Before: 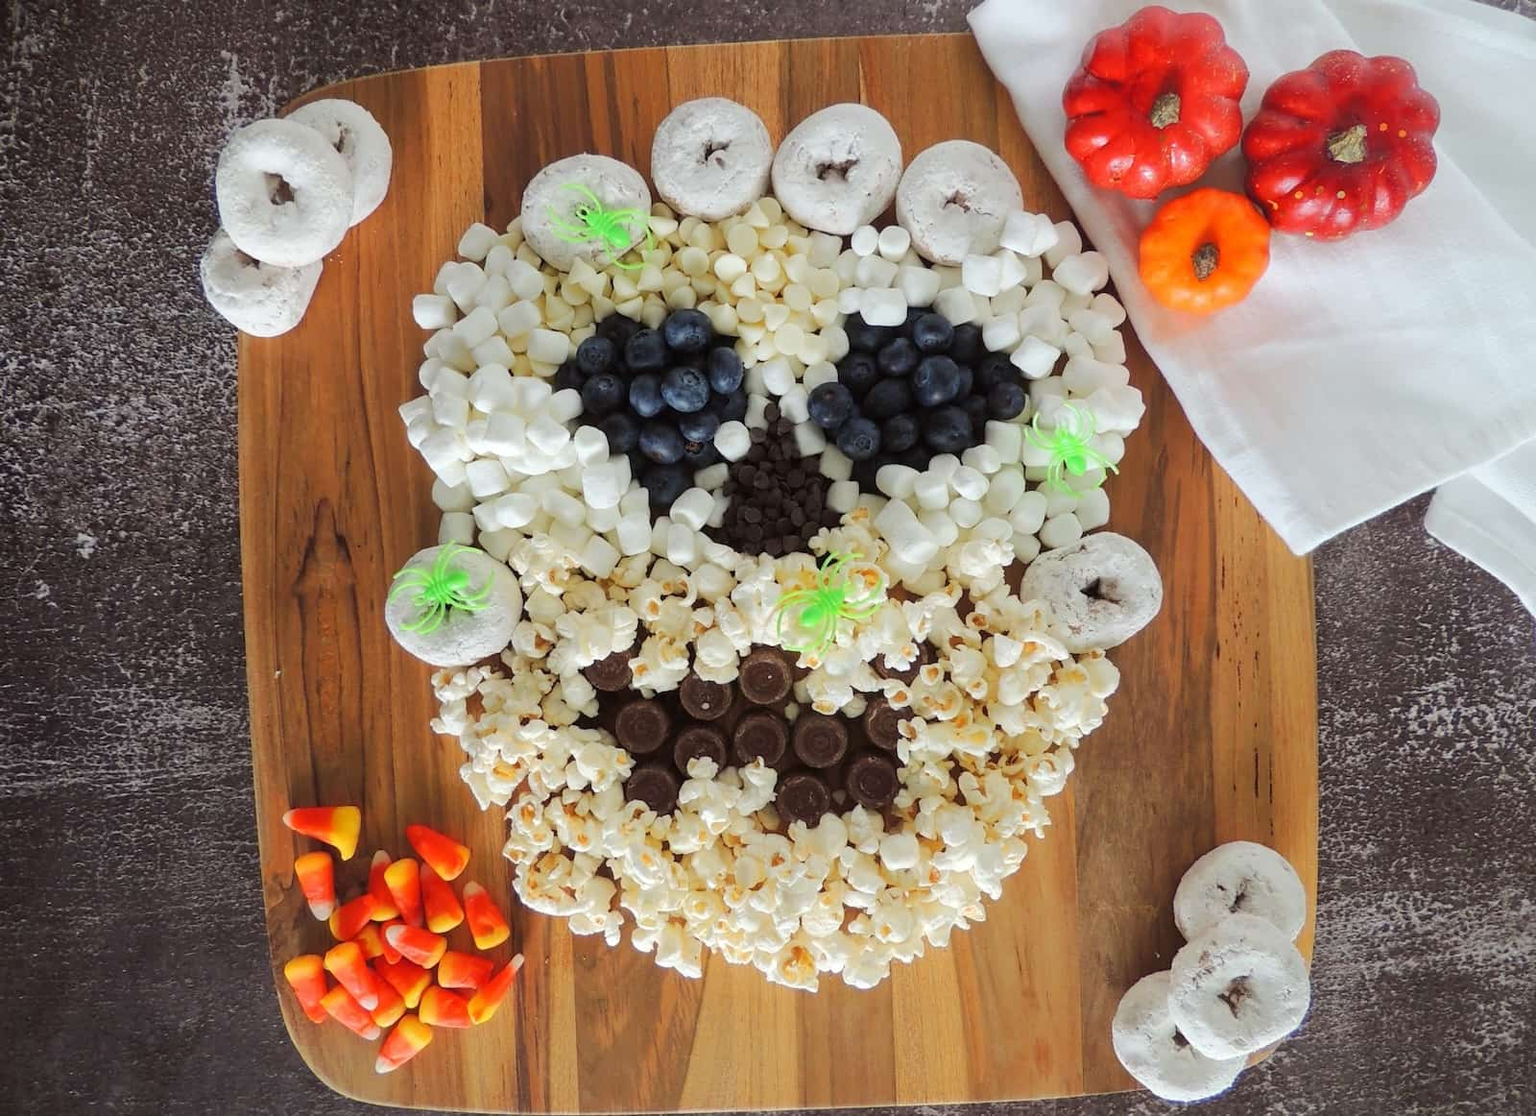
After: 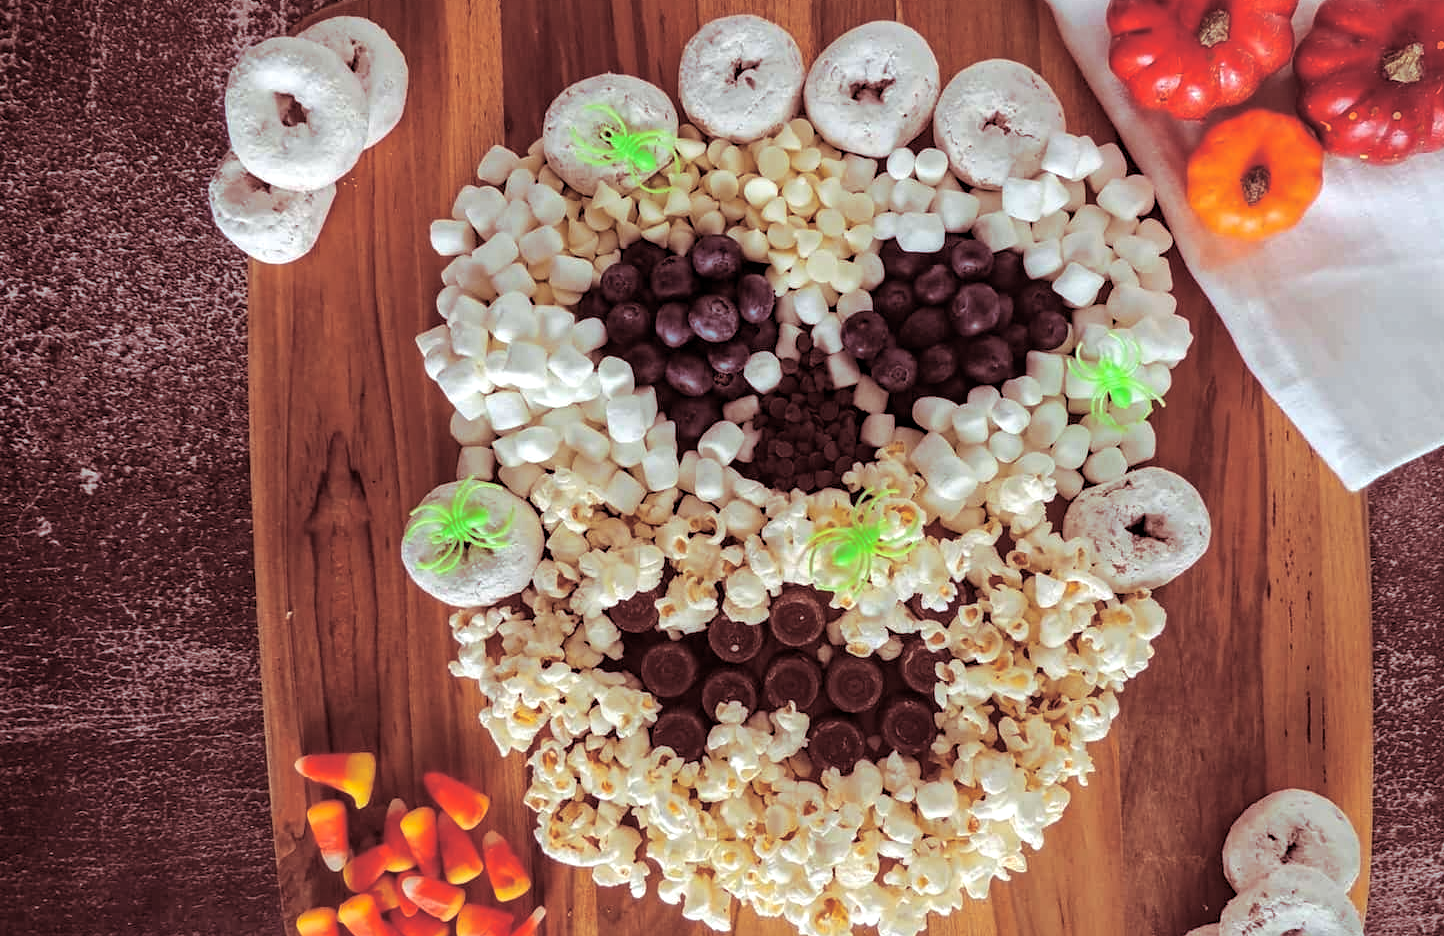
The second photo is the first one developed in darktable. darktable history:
local contrast: on, module defaults
haze removal: strength 0.29, distance 0.25, compatibility mode true, adaptive false
split-toning: highlights › hue 187.2°, highlights › saturation 0.83, balance -68.05, compress 56.43%
crop: top 7.49%, right 9.717%, bottom 11.943%
